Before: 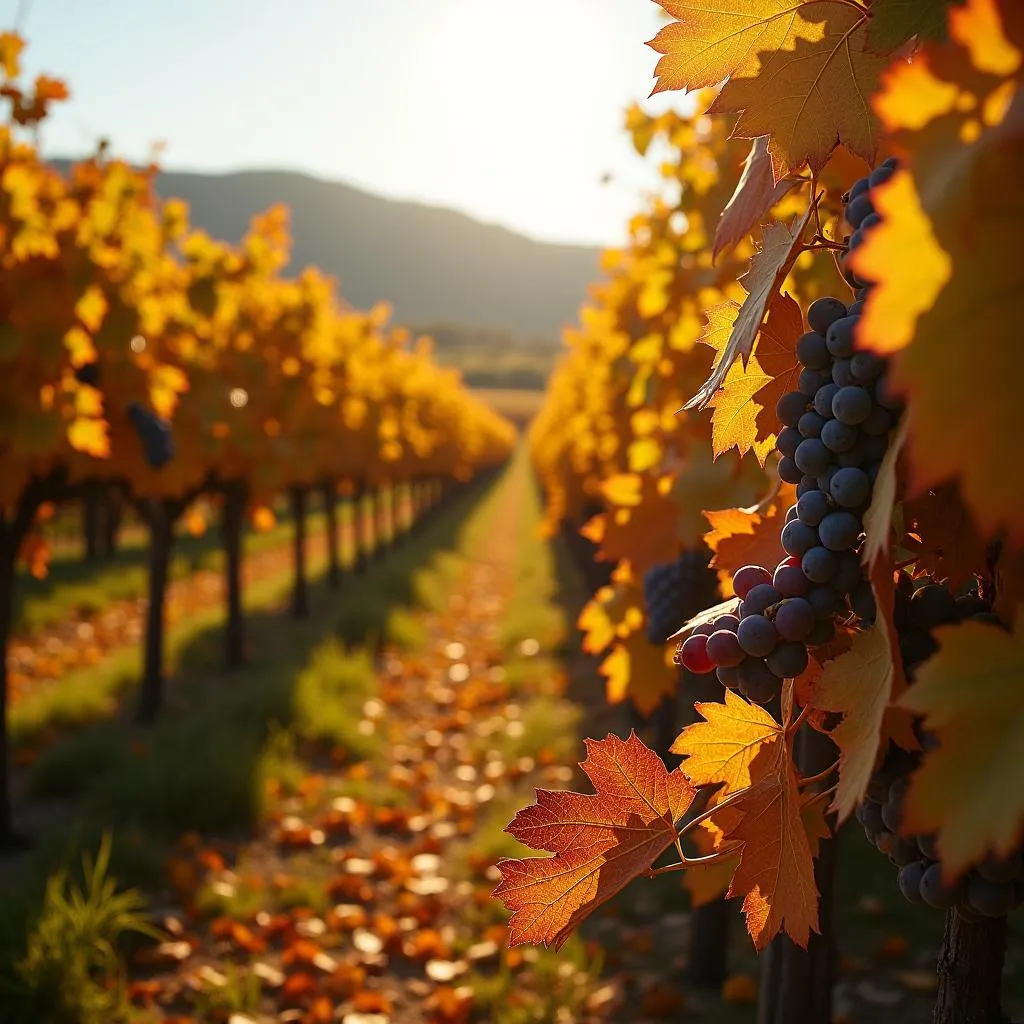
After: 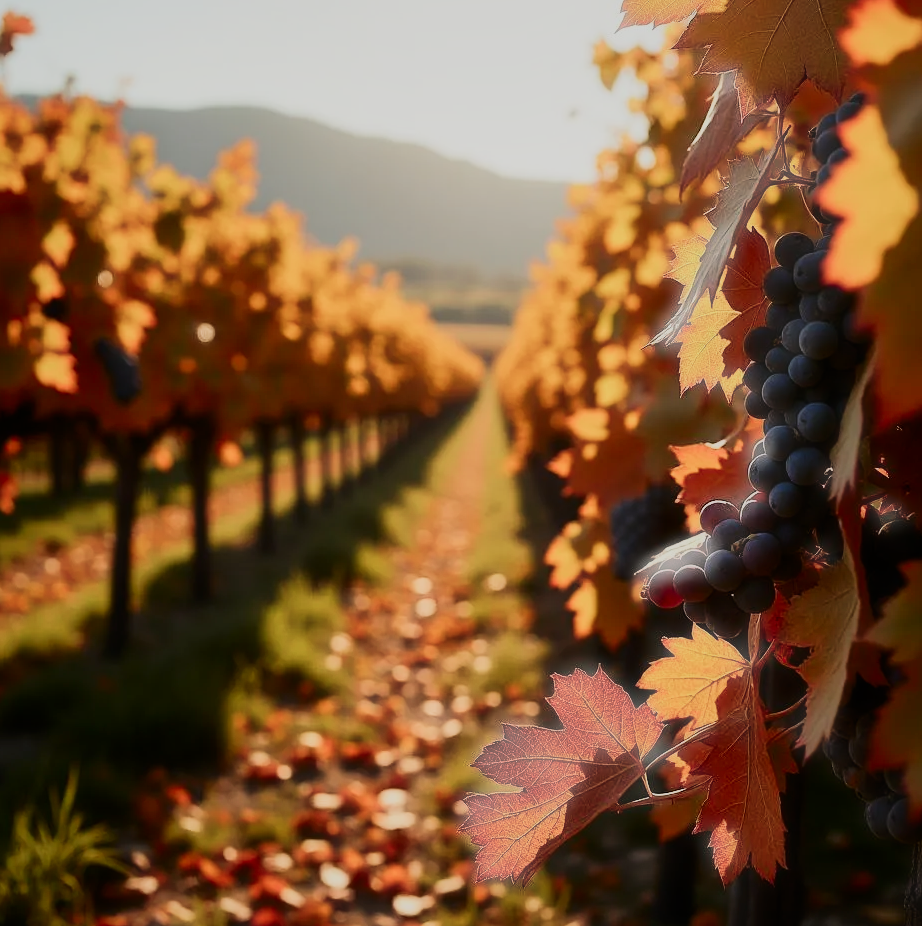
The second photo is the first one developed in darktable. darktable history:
contrast brightness saturation: contrast 0.203, brightness -0.104, saturation 0.101
filmic rgb: black relative exposure -7.65 EV, white relative exposure 4.56 EV, hardness 3.61, preserve chrominance RGB euclidean norm, color science v5 (2021), contrast in shadows safe, contrast in highlights safe
crop: left 3.31%, top 6.359%, right 6.554%, bottom 3.202%
shadows and highlights: on, module defaults
haze removal: strength -0.894, distance 0.225, compatibility mode true, adaptive false
tone equalizer: -8 EV -0.456 EV, -7 EV -0.374 EV, -6 EV -0.365 EV, -5 EV -0.218 EV, -3 EV 0.236 EV, -2 EV 0.338 EV, -1 EV 0.403 EV, +0 EV 0.431 EV, edges refinement/feathering 500, mask exposure compensation -1.57 EV, preserve details no
